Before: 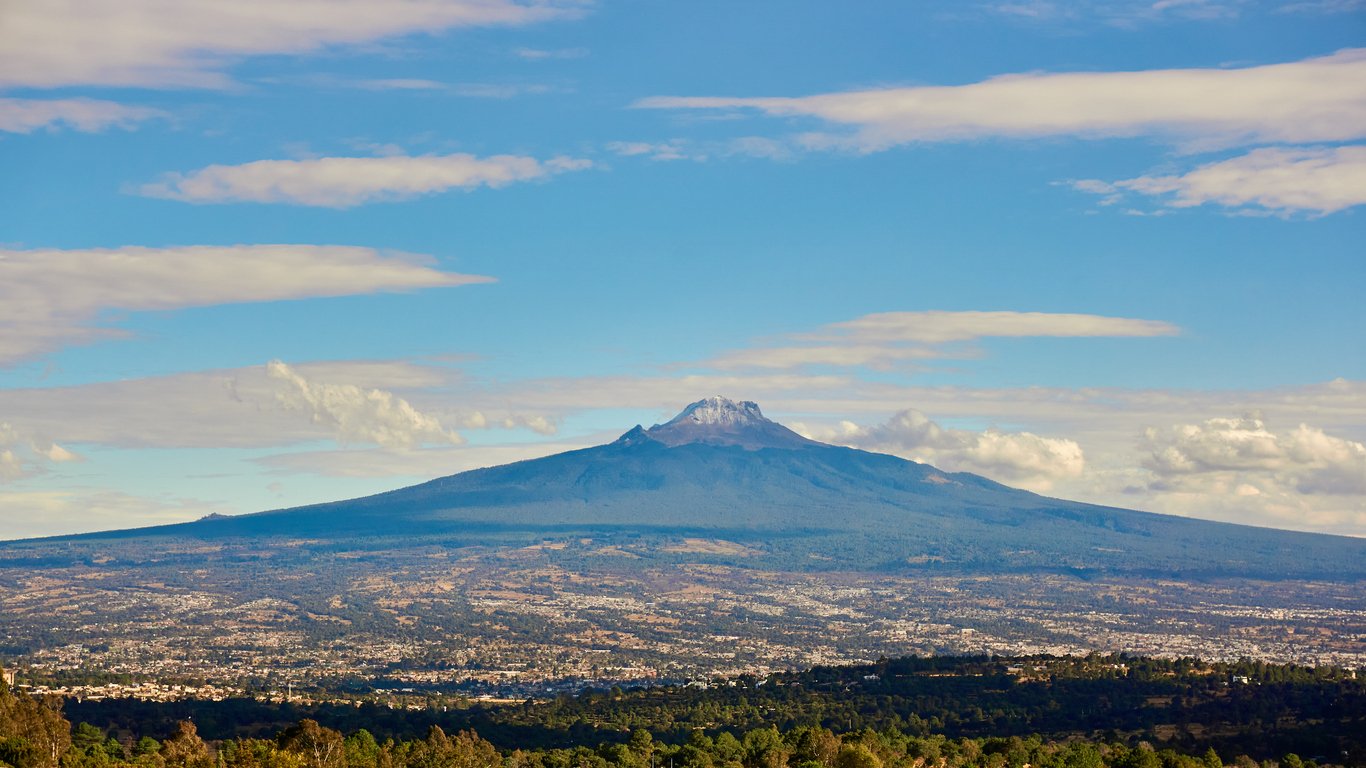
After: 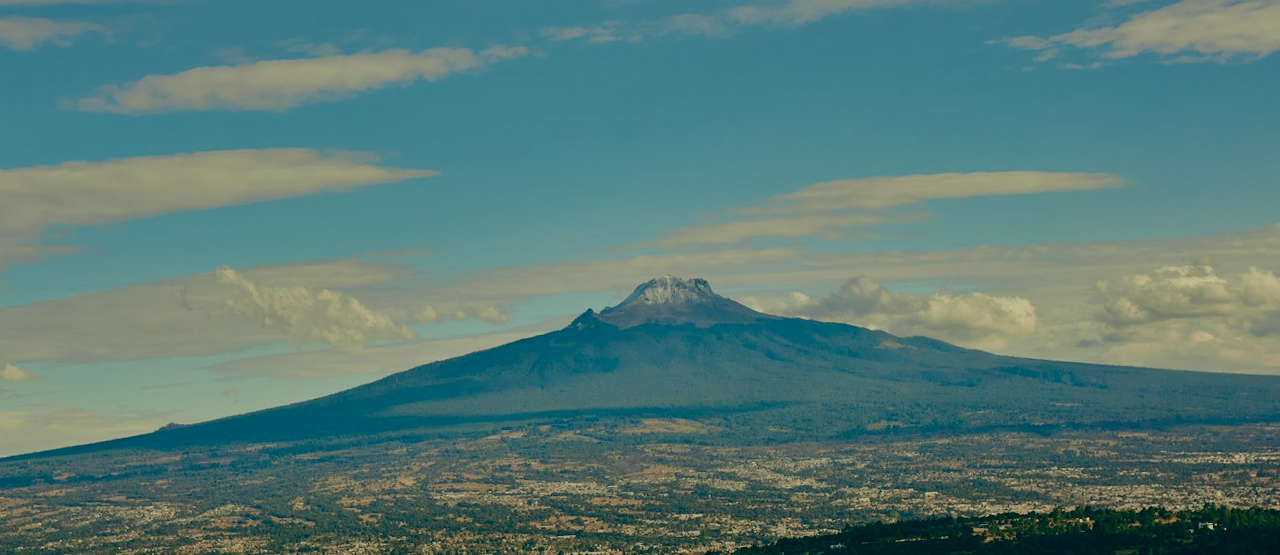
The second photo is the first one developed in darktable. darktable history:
rotate and perspective: rotation -3.52°, crop left 0.036, crop right 0.964, crop top 0.081, crop bottom 0.919
crop and rotate: left 1.814%, top 12.818%, right 0.25%, bottom 9.225%
exposure: black level correction 0.009, exposure -0.637 EV, compensate highlight preservation false
color balance: lift [1.005, 0.99, 1.007, 1.01], gamma [1, 1.034, 1.032, 0.966], gain [0.873, 1.055, 1.067, 0.933]
white balance: emerald 1
